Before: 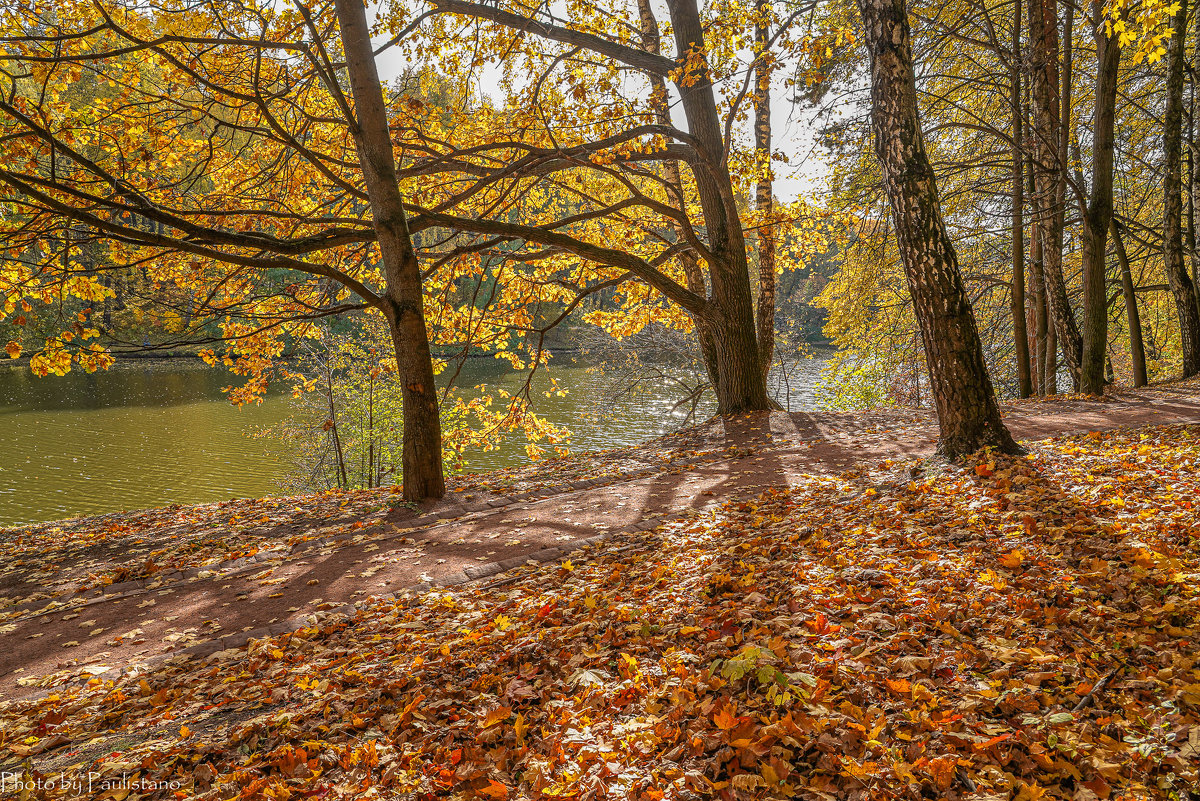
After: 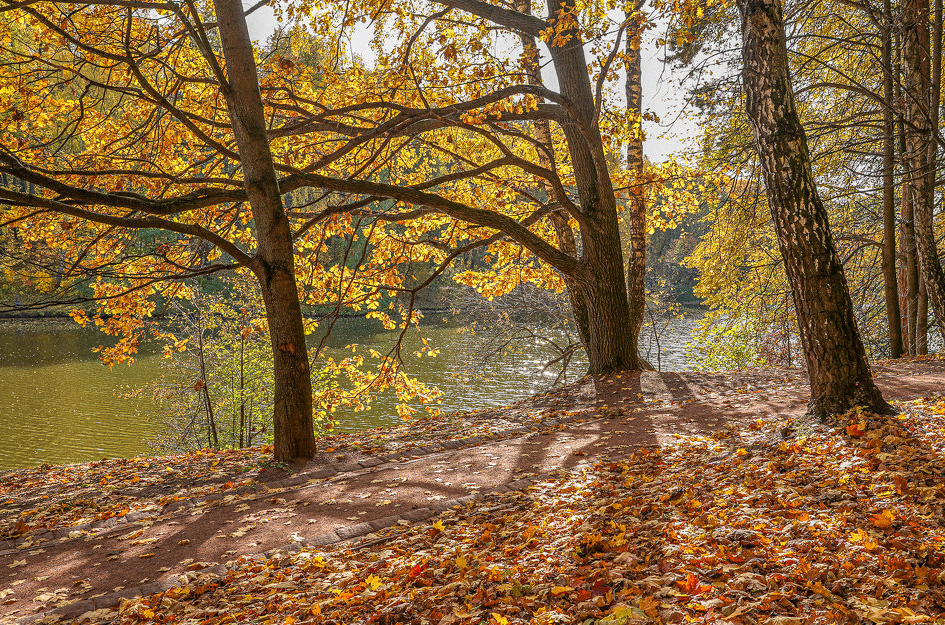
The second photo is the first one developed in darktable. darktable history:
crop and rotate: left 10.77%, top 5.1%, right 10.41%, bottom 16.76%
grain: coarseness 0.09 ISO
